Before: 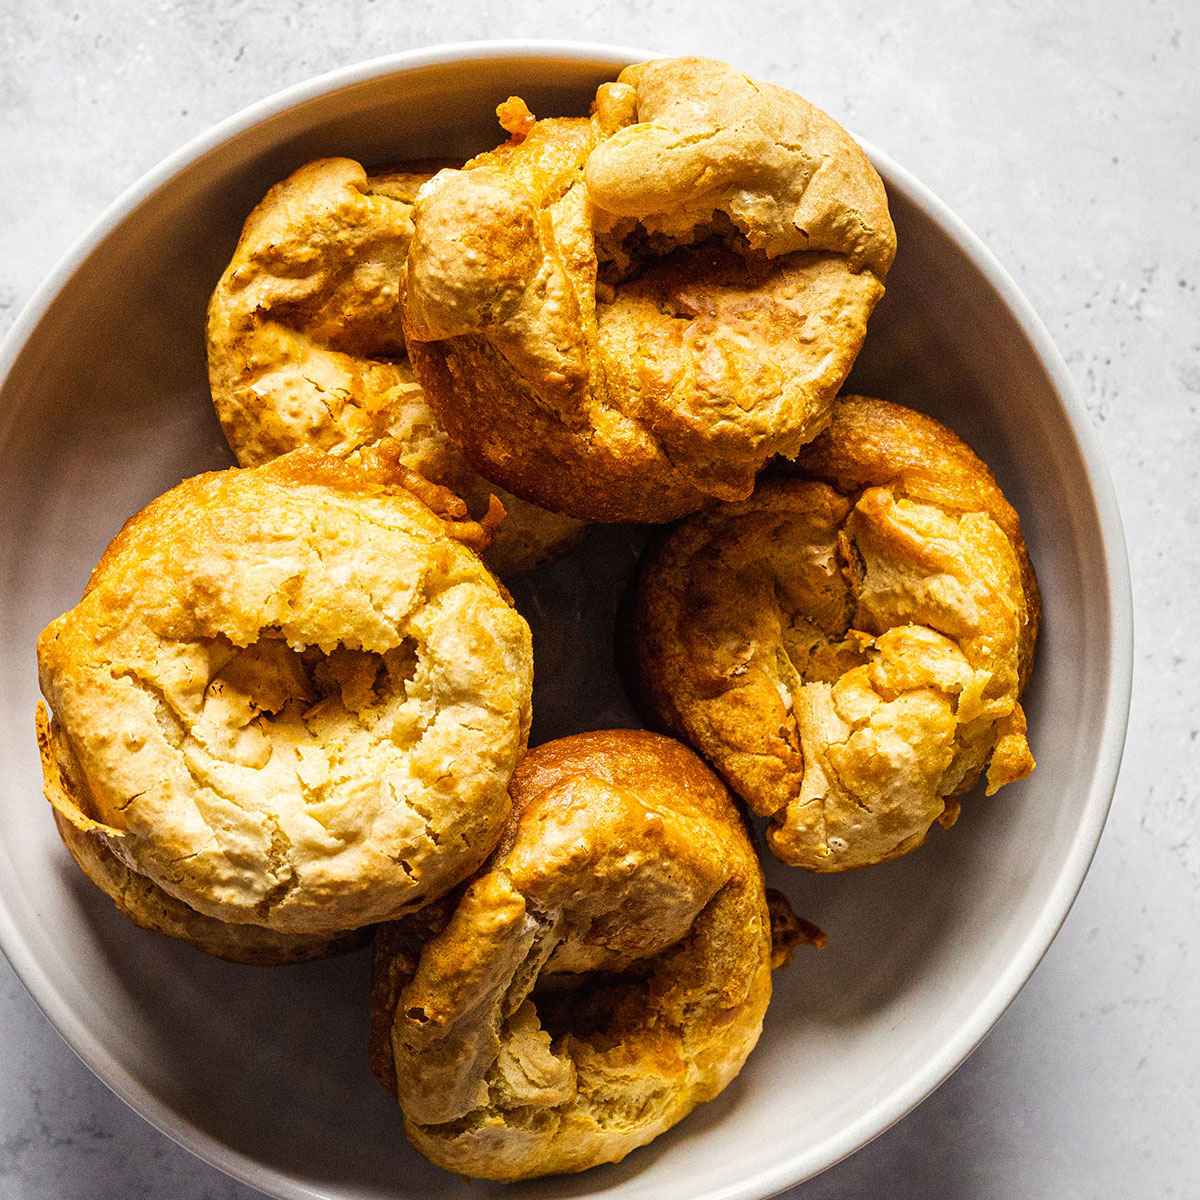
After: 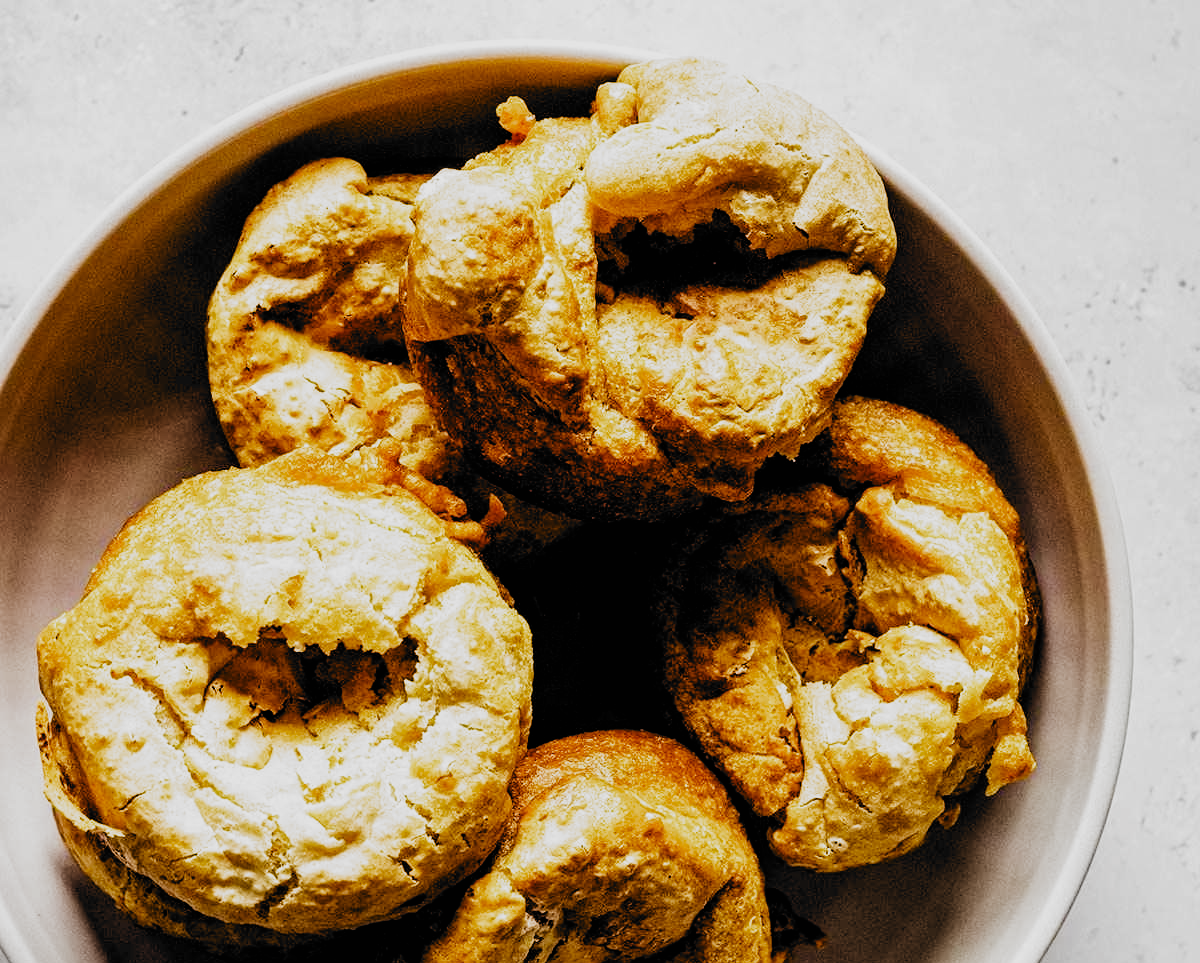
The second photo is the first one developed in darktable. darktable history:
crop: bottom 19.704%
filmic rgb: black relative exposure -5.12 EV, white relative exposure 4 EV, hardness 2.88, contrast 1.298, highlights saturation mix -30.23%, add noise in highlights 0.002, preserve chrominance no, color science v3 (2019), use custom middle-gray values true, contrast in highlights soft
contrast equalizer: octaves 7, y [[0.5 ×6], [0.5 ×6], [0.5 ×6], [0 ×6], [0, 0.039, 0.251, 0.29, 0.293, 0.292]]
velvia: on, module defaults
